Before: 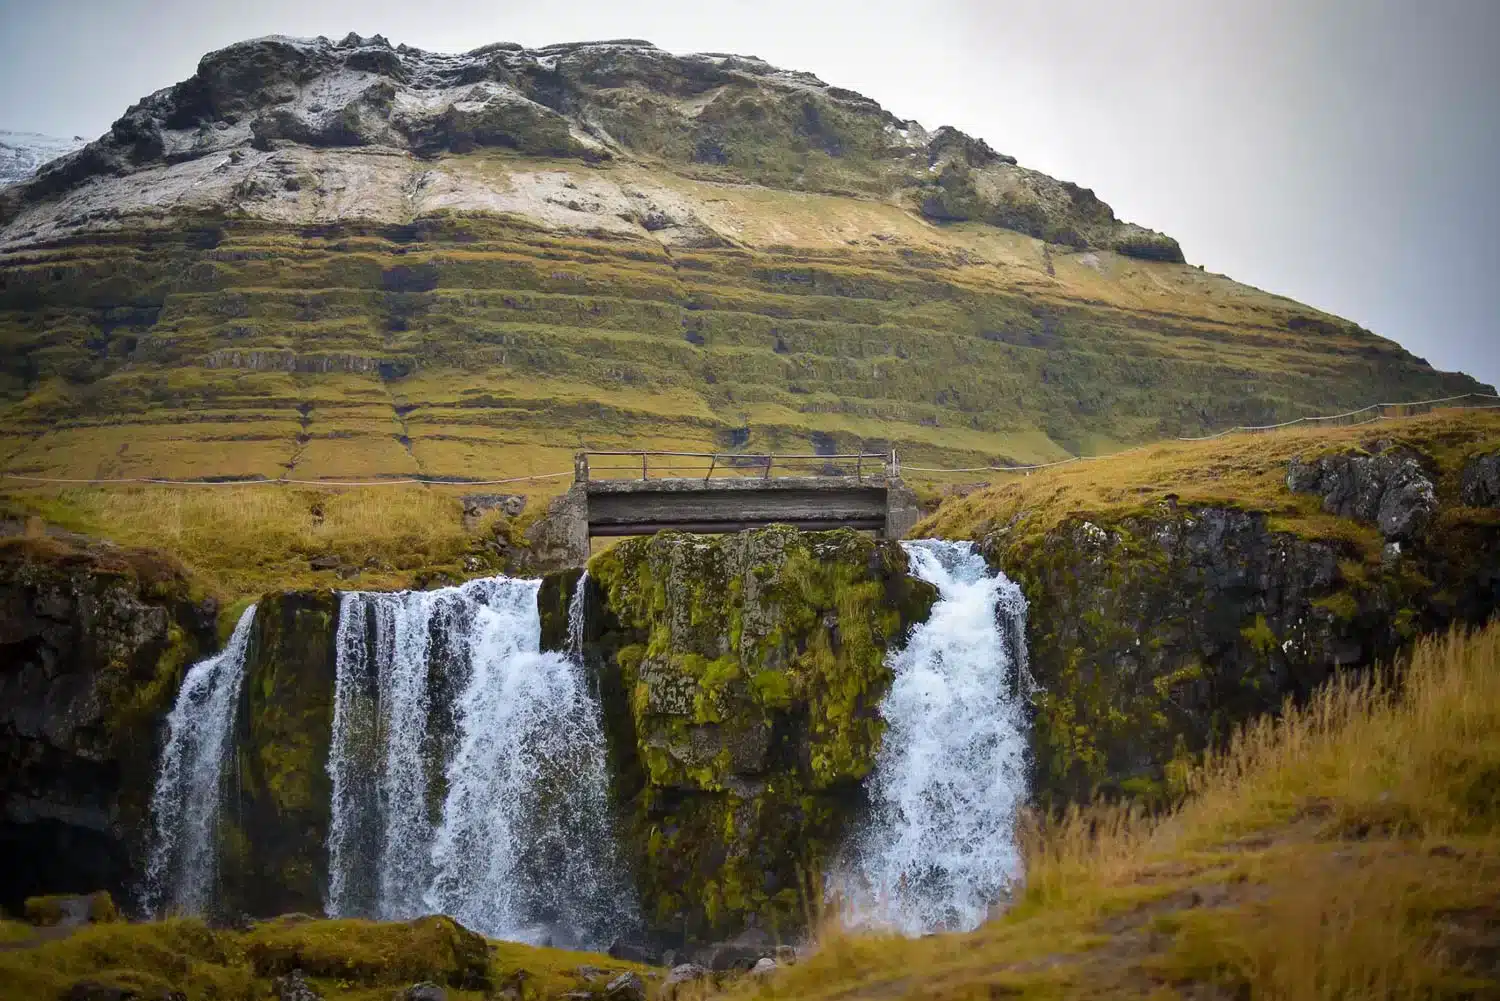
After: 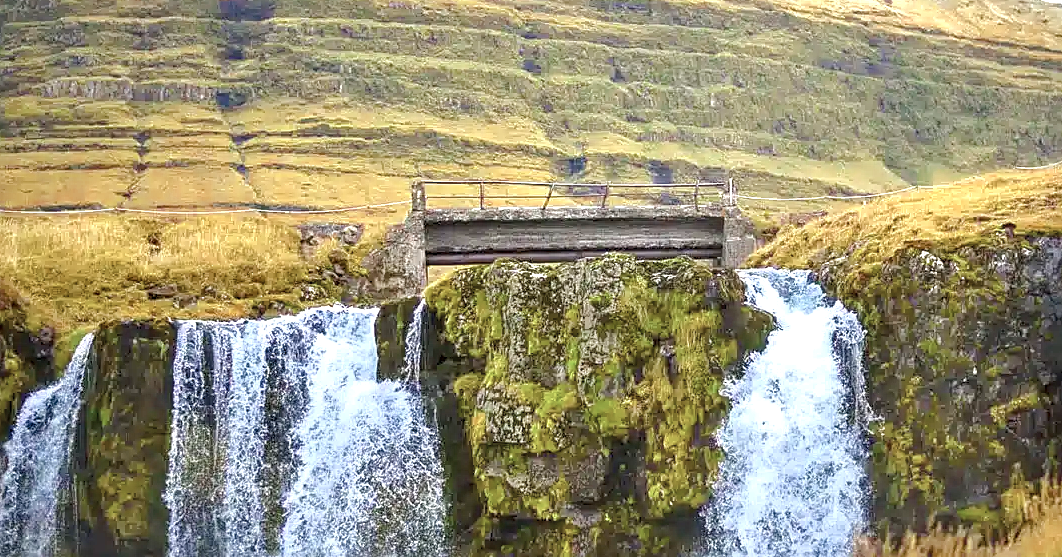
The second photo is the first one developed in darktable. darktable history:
local contrast: on, module defaults
contrast brightness saturation: saturation -0.049
sharpen: on, module defaults
shadows and highlights: shadows 25.79, highlights -24.48
exposure: black level correction 0.001, exposure 1.303 EV, compensate exposure bias true, compensate highlight preservation false
color balance rgb: linear chroma grading › global chroma 14.562%, perceptual saturation grading › global saturation 2.036%, perceptual saturation grading › highlights -2.166%, perceptual saturation grading › mid-tones 4.606%, perceptual saturation grading › shadows 8.902%, perceptual brilliance grading › mid-tones 11.034%, perceptual brilliance grading › shadows 14.241%, global vibrance 20%
color zones: curves: ch0 [(0, 0.5) (0.125, 0.4) (0.25, 0.5) (0.375, 0.4) (0.5, 0.4) (0.625, 0.35) (0.75, 0.35) (0.875, 0.5)]; ch1 [(0, 0.35) (0.125, 0.45) (0.25, 0.35) (0.375, 0.35) (0.5, 0.35) (0.625, 0.35) (0.75, 0.45) (0.875, 0.35)]; ch2 [(0, 0.6) (0.125, 0.5) (0.25, 0.5) (0.375, 0.6) (0.5, 0.6) (0.625, 0.5) (0.75, 0.5) (0.875, 0.5)], mix 26.19%
crop: left 10.885%, top 27.106%, right 18.27%, bottom 17.22%
